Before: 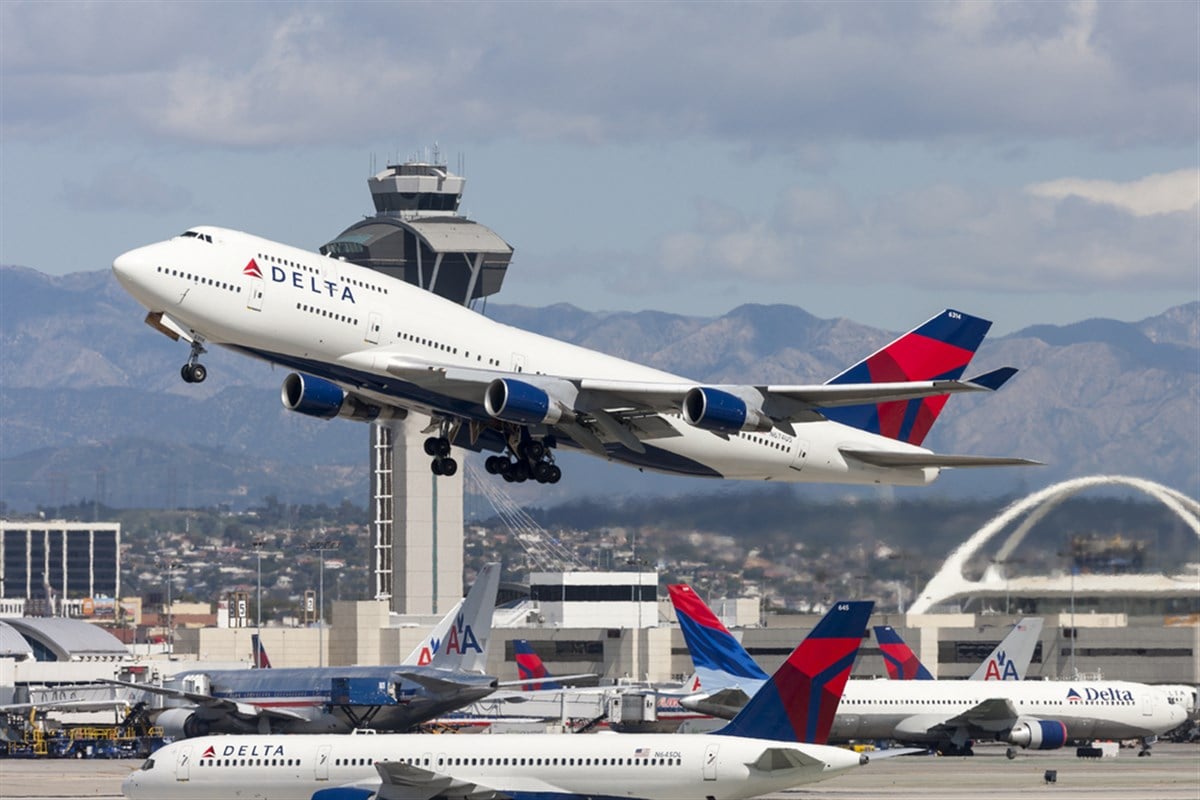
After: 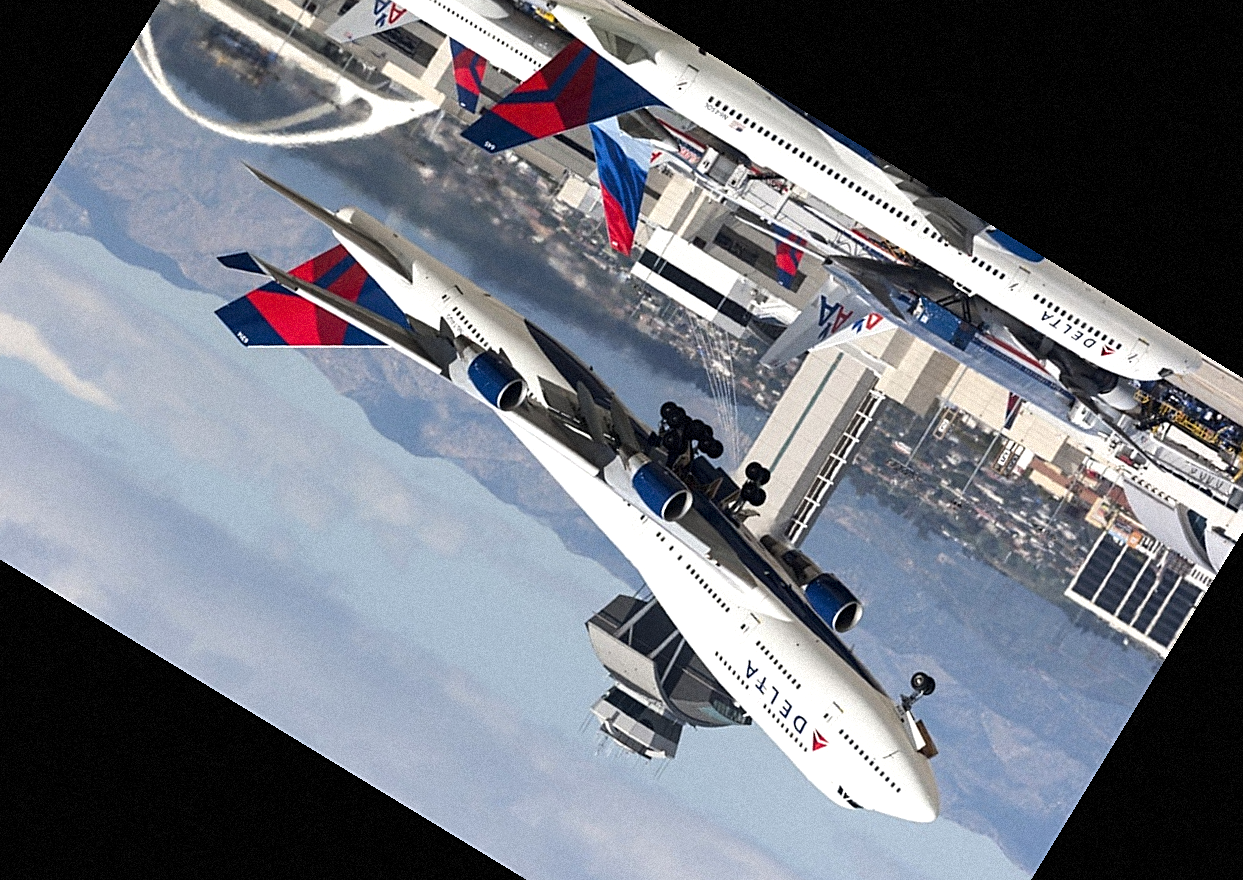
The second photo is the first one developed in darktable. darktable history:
tone equalizer: -8 EV -0.417 EV, -7 EV -0.389 EV, -6 EV -0.333 EV, -5 EV -0.222 EV, -3 EV 0.222 EV, -2 EV 0.333 EV, -1 EV 0.389 EV, +0 EV 0.417 EV, edges refinement/feathering 500, mask exposure compensation -1.25 EV, preserve details no
sharpen: on, module defaults
crop and rotate: angle 148.68°, left 9.111%, top 15.603%, right 4.588%, bottom 17.041%
grain: mid-tones bias 0%
